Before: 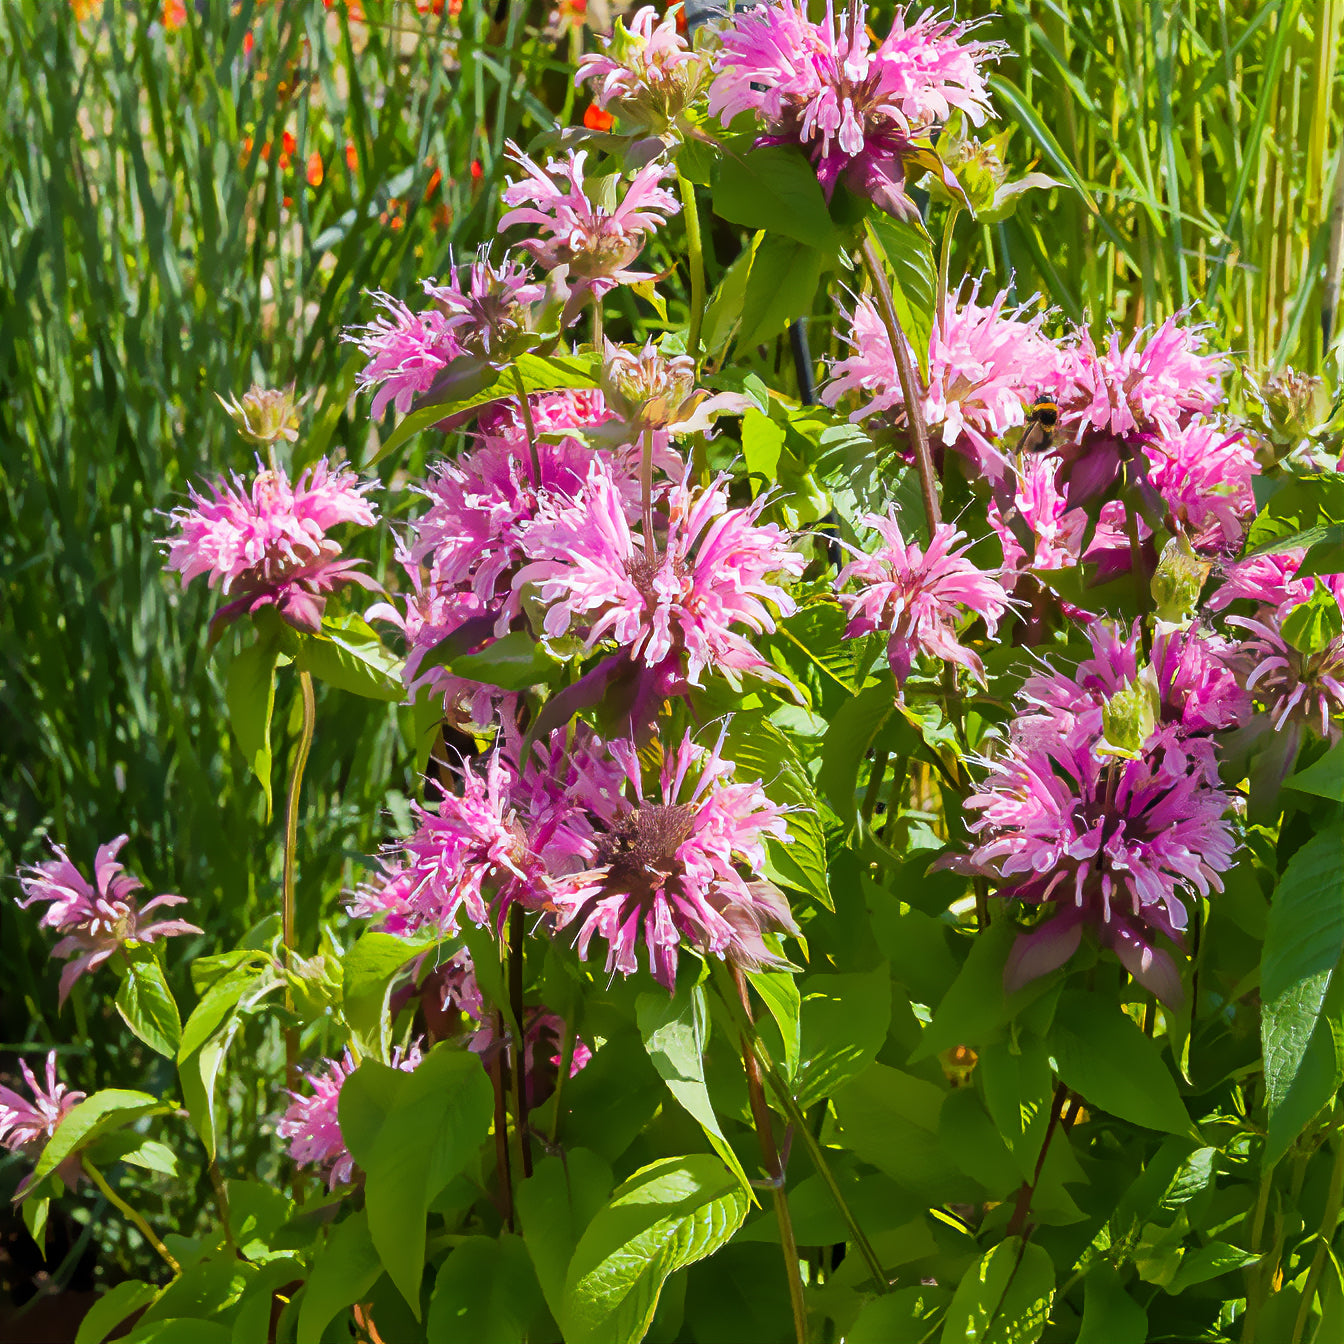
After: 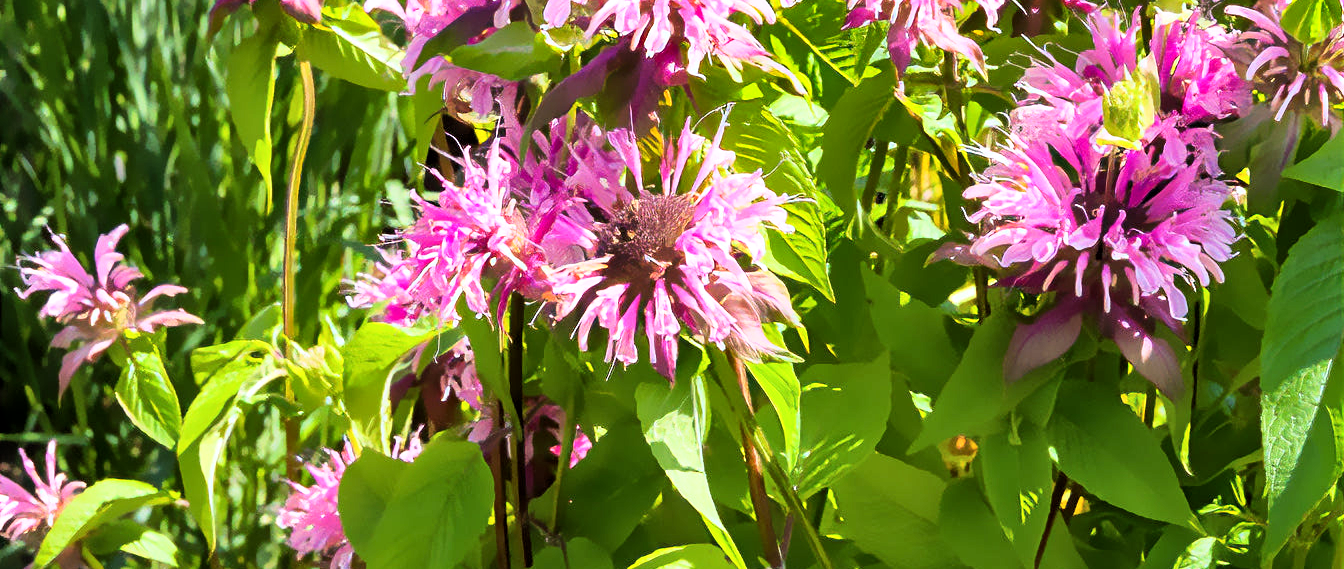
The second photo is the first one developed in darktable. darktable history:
crop: top 45.392%, bottom 12.238%
base curve: curves: ch0 [(0, 0) (0.005, 0.002) (0.15, 0.3) (0.4, 0.7) (0.75, 0.95) (1, 1)]
shadows and highlights: low approximation 0.01, soften with gaussian
local contrast: mode bilateral grid, contrast 19, coarseness 49, detail 119%, midtone range 0.2
